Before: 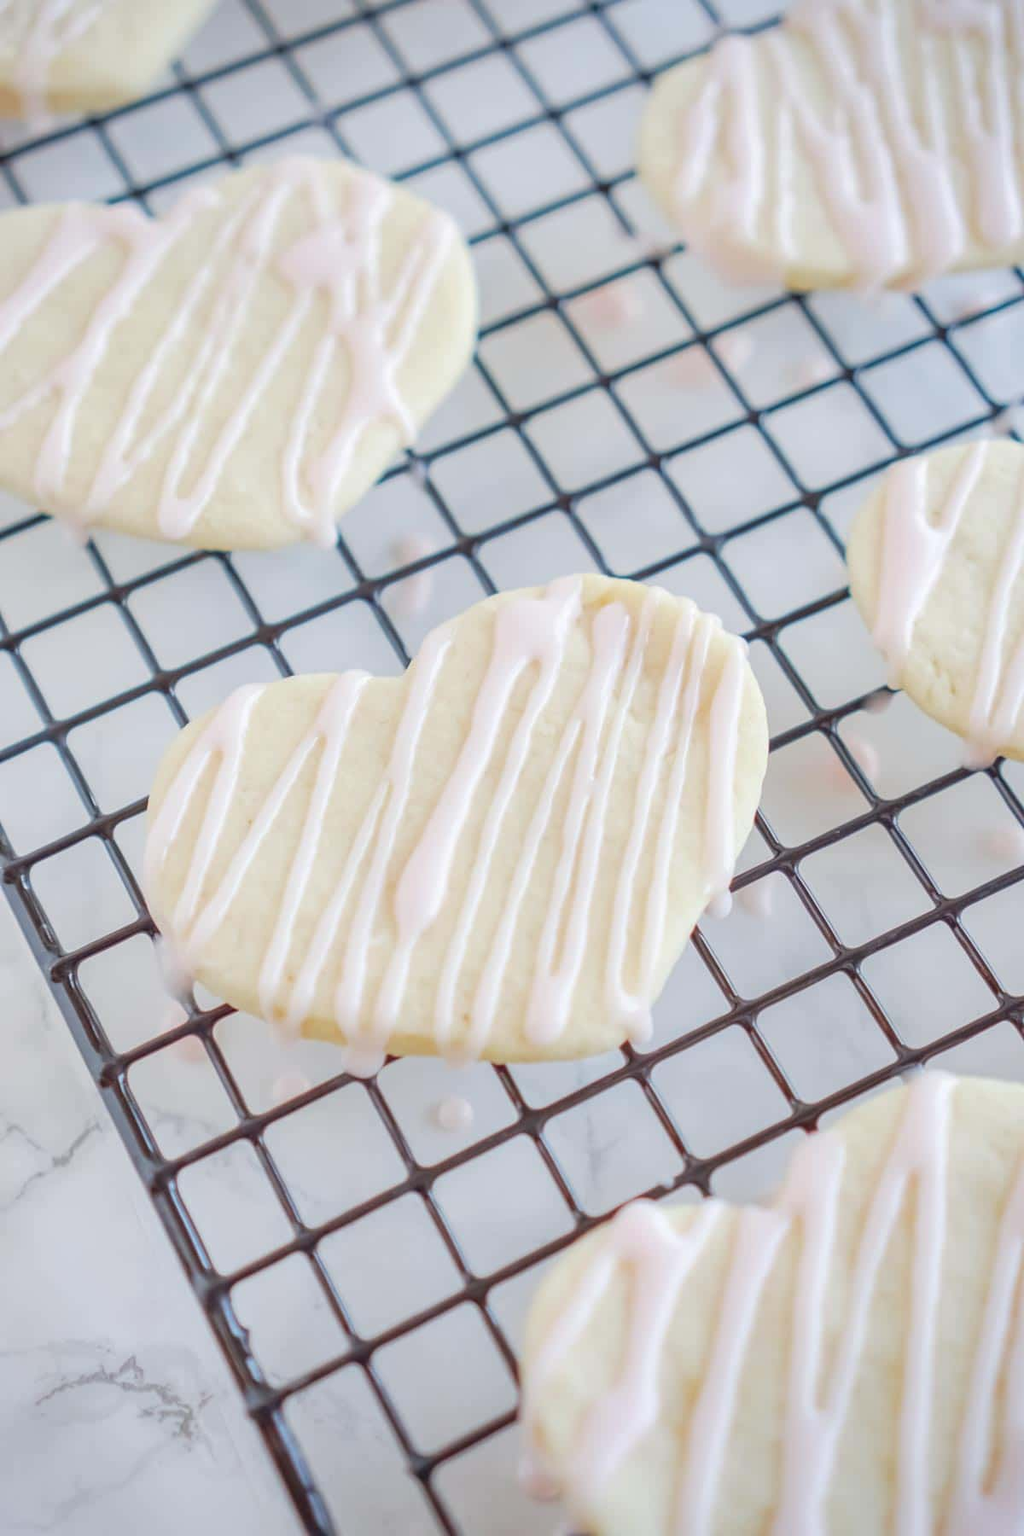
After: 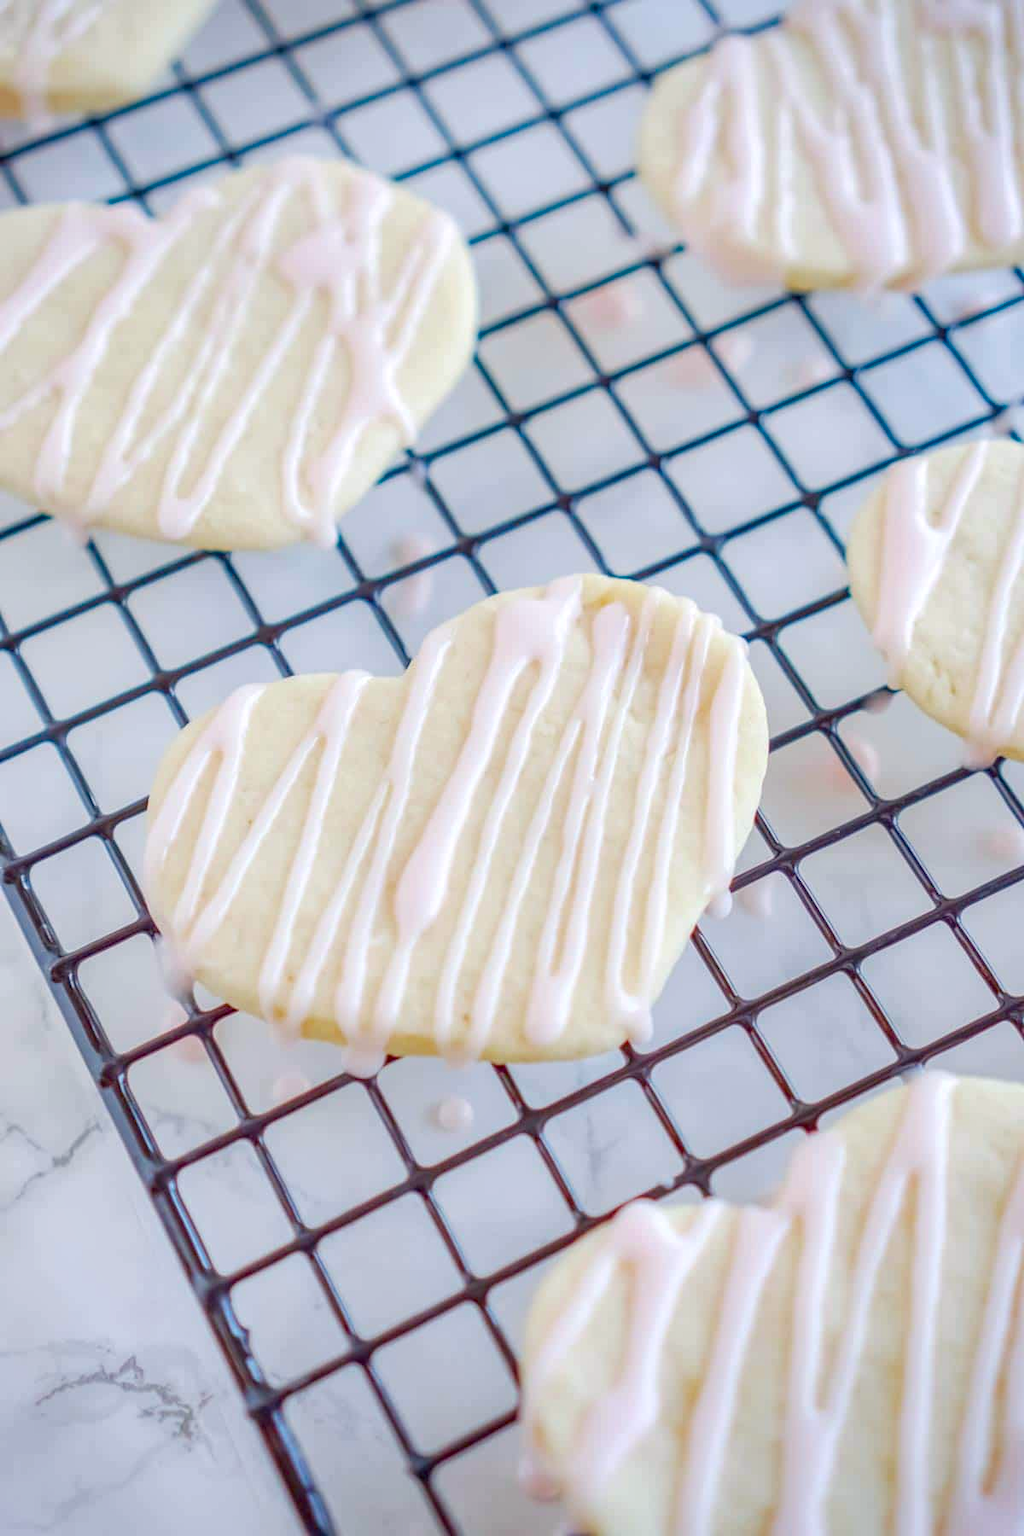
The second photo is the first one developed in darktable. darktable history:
local contrast: on, module defaults
color balance rgb: power › chroma 1.016%, power › hue 255.32°, global offset › luminance -0.472%, linear chroma grading › global chroma 8.992%, perceptual saturation grading › global saturation 20%, perceptual saturation grading › highlights -14.344%, perceptual saturation grading › shadows 49.224%, global vibrance 20%
exposure: compensate exposure bias true, compensate highlight preservation false
